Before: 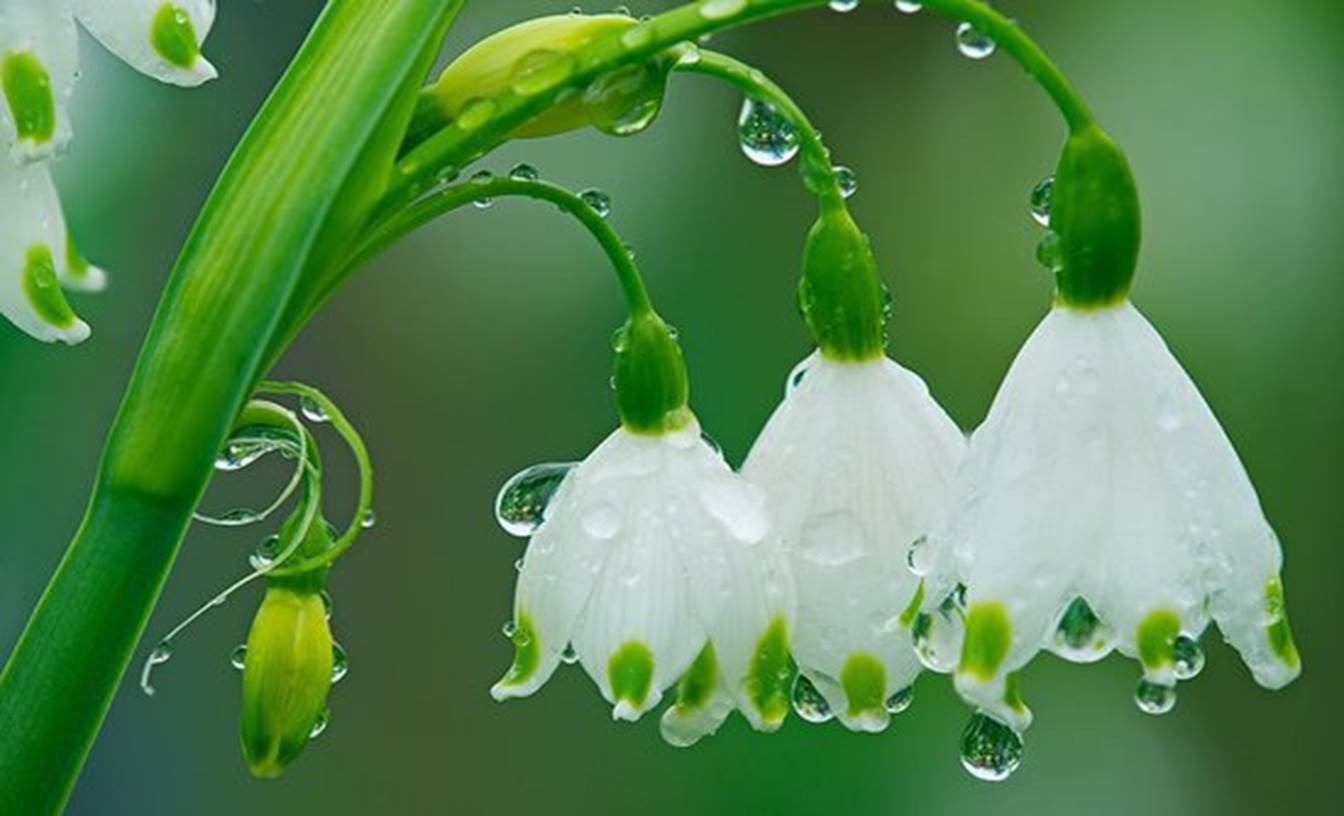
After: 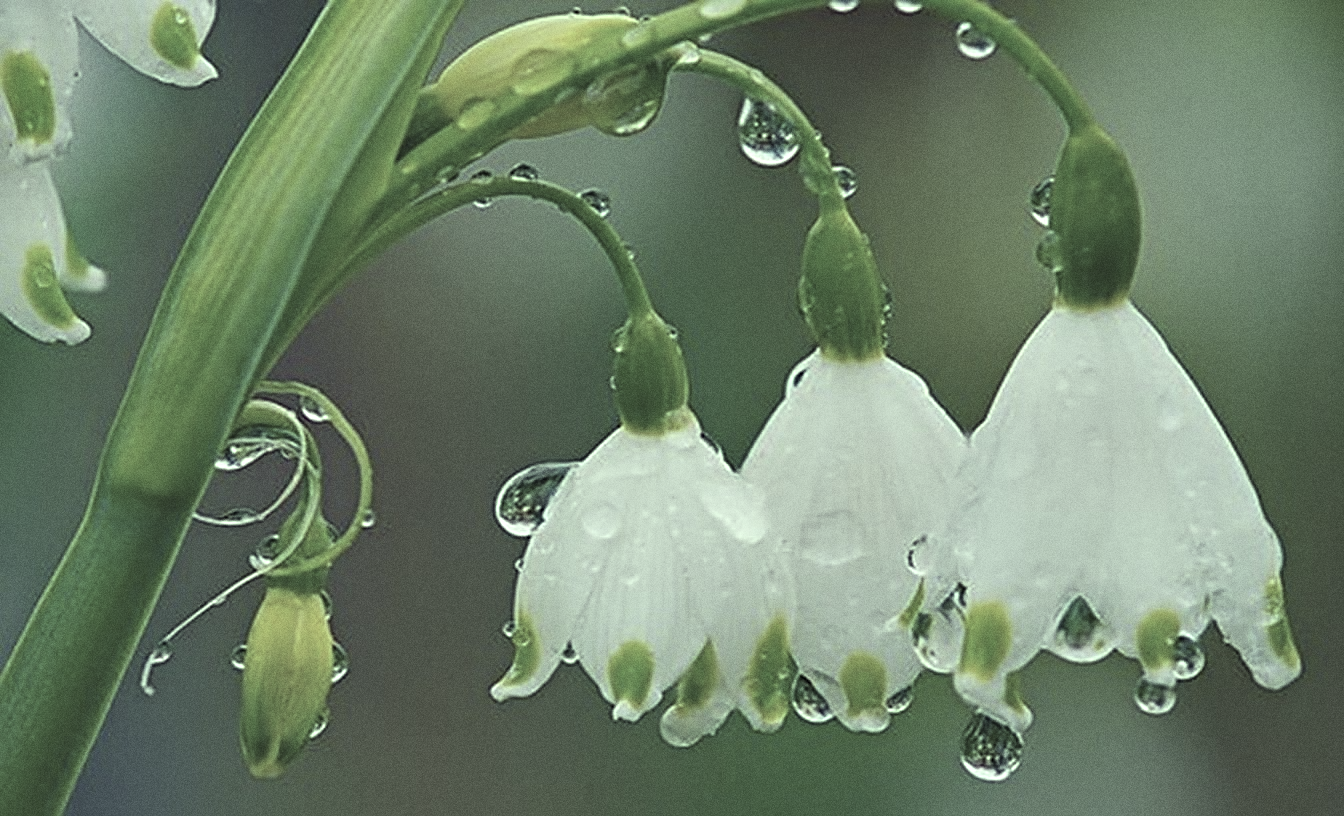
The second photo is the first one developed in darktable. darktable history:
sharpen: radius 2.584, amount 0.688
color correction: highlights a* -20.17, highlights b* 20.27, shadows a* 20.03, shadows b* -20.46, saturation 0.43
grain: coarseness 0.09 ISO
tone equalizer: -8 EV 0.06 EV, smoothing diameter 25%, edges refinement/feathering 10, preserve details guided filter
shadows and highlights: shadows 52.42, soften with gaussian
